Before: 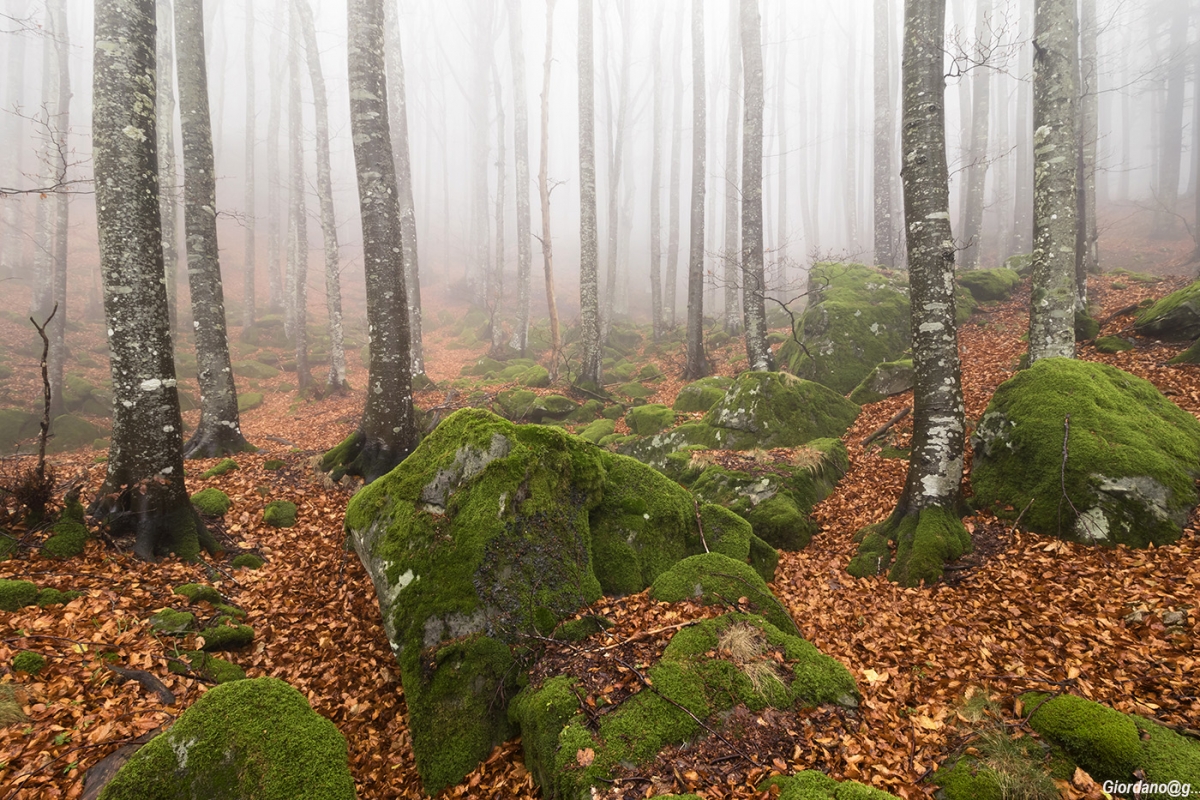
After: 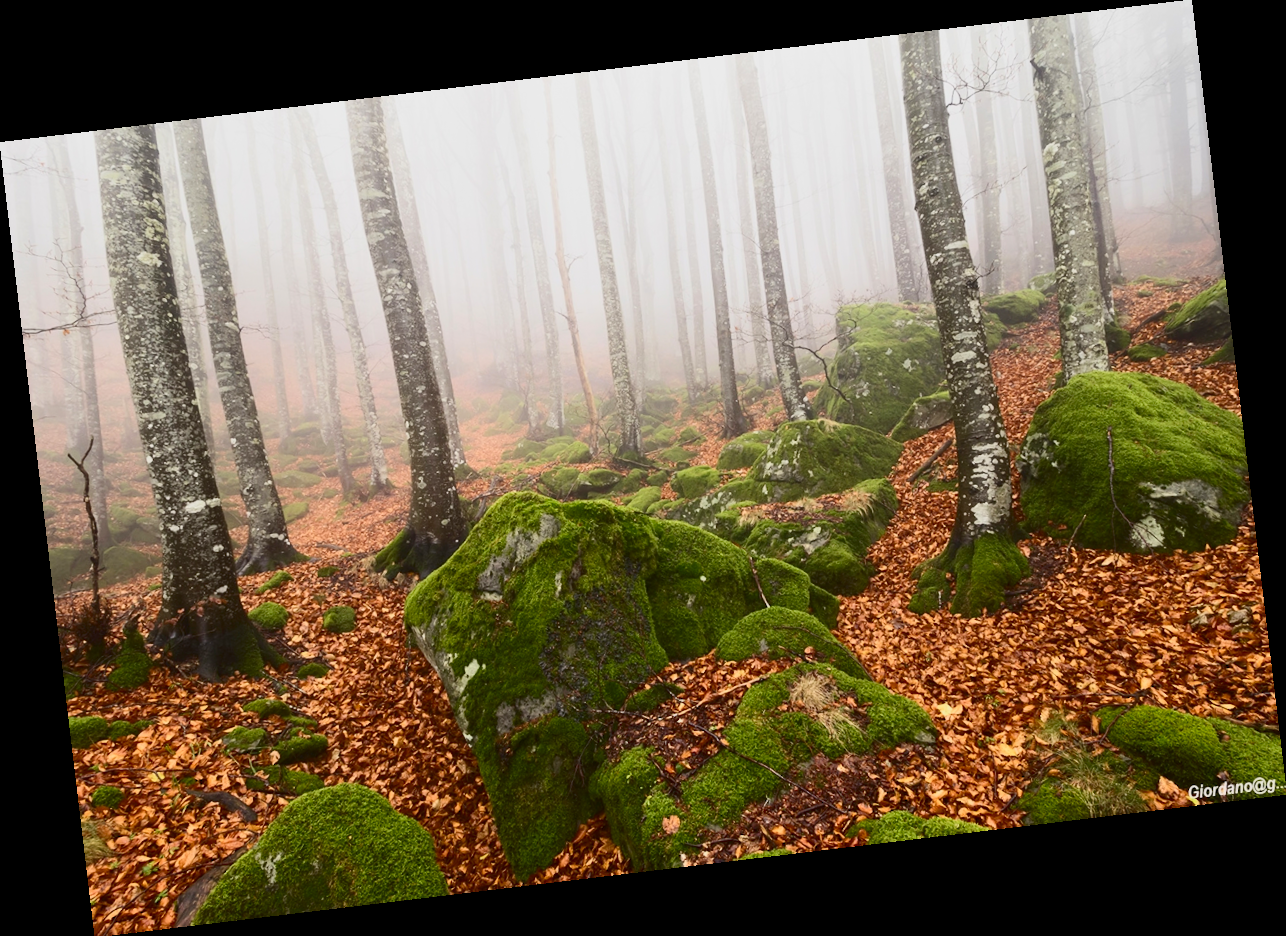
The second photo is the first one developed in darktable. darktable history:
color balance rgb: contrast -30%
contrast brightness saturation: contrast 0.4, brightness 0.05, saturation 0.25
rotate and perspective: rotation -6.83°, automatic cropping off
